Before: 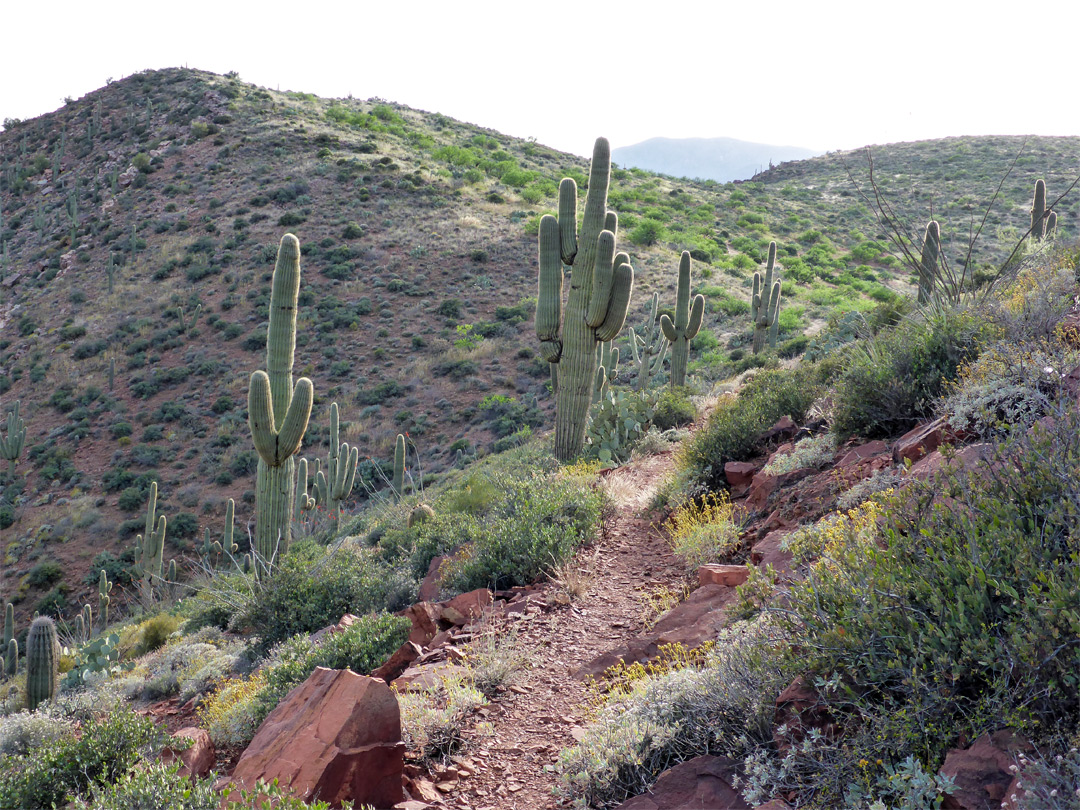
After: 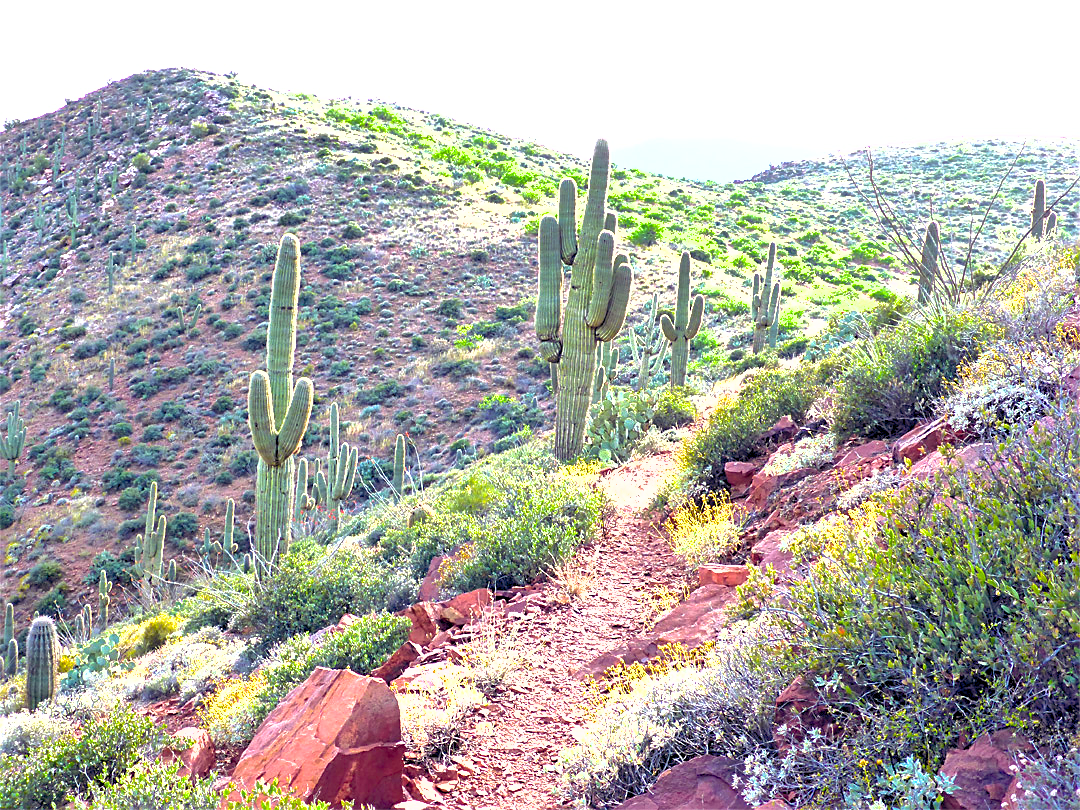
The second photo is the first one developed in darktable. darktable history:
sharpen: on, module defaults
exposure: black level correction 0, exposure 1.442 EV, compensate highlight preservation false
shadows and highlights: on, module defaults
color balance rgb: shadows lift › chroma 6.27%, shadows lift › hue 303.78°, global offset › chroma 0.066%, global offset › hue 253.47°, perceptual saturation grading › global saturation 15.022%, perceptual brilliance grading › global brilliance 1.841%, perceptual brilliance grading › highlights 7.451%, perceptual brilliance grading › shadows -4.49%, global vibrance 43.286%
